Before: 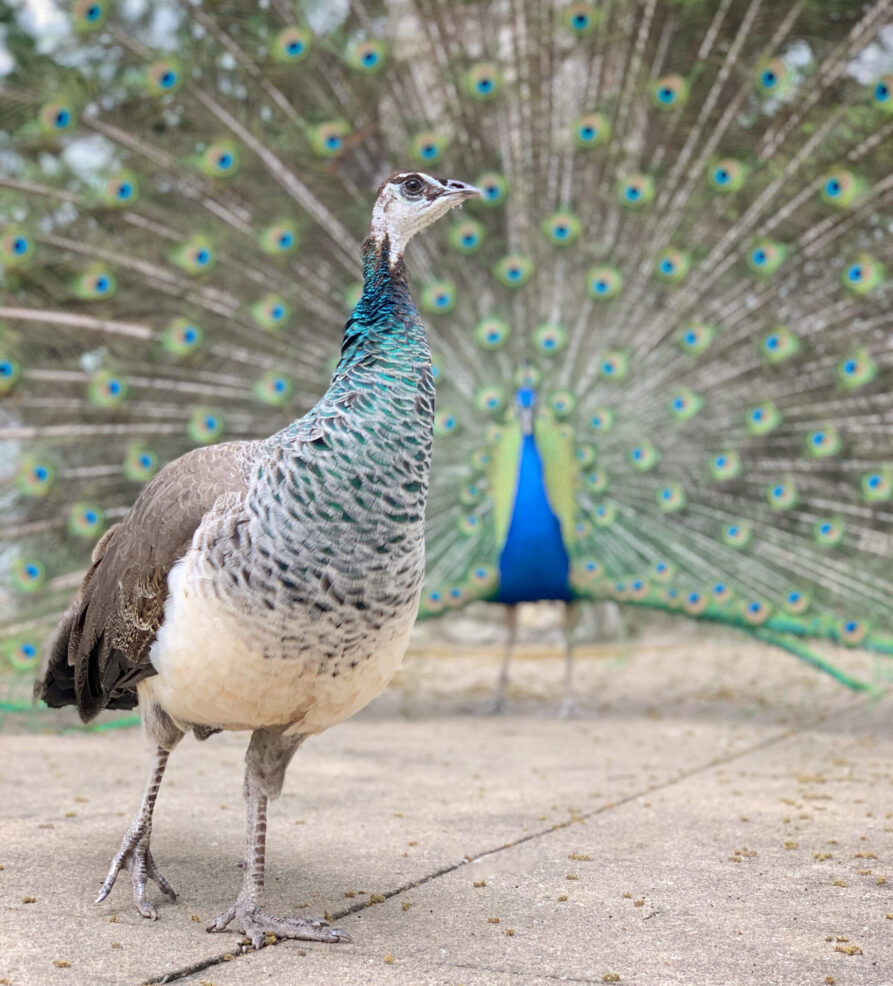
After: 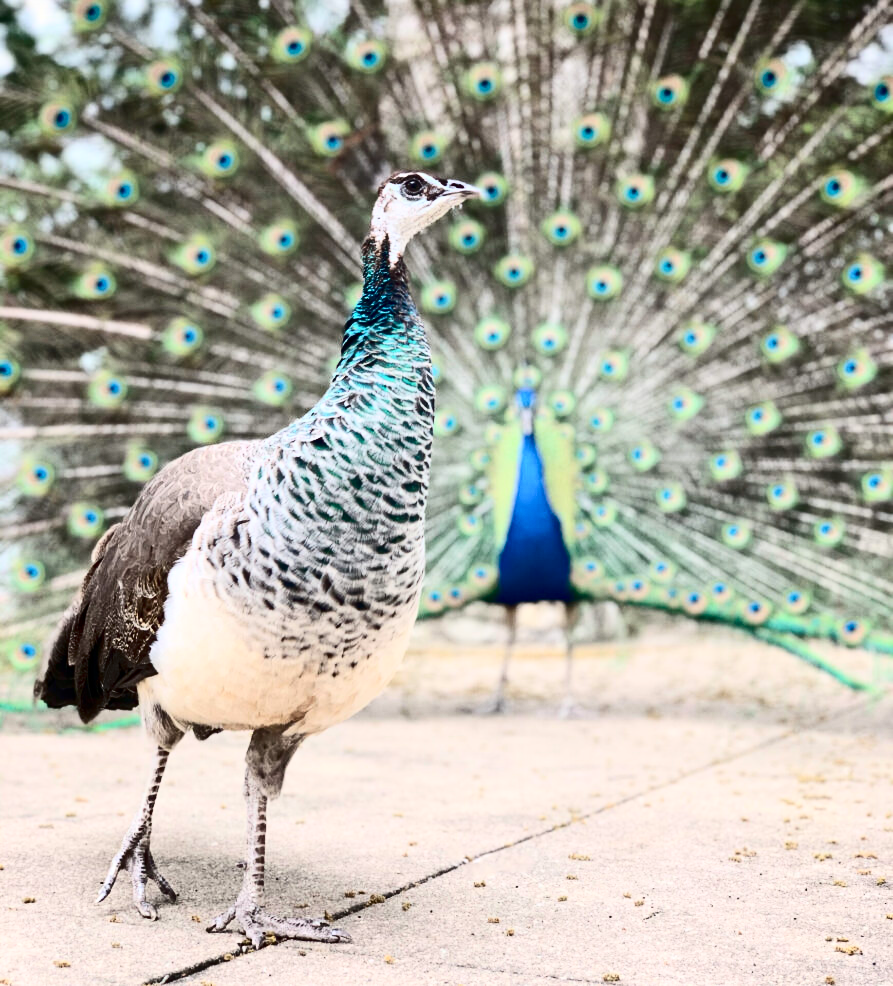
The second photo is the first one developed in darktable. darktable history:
exposure: exposure -0.005 EV, compensate exposure bias true, compensate highlight preservation false
contrast brightness saturation: contrast 0.5, saturation -0.097
